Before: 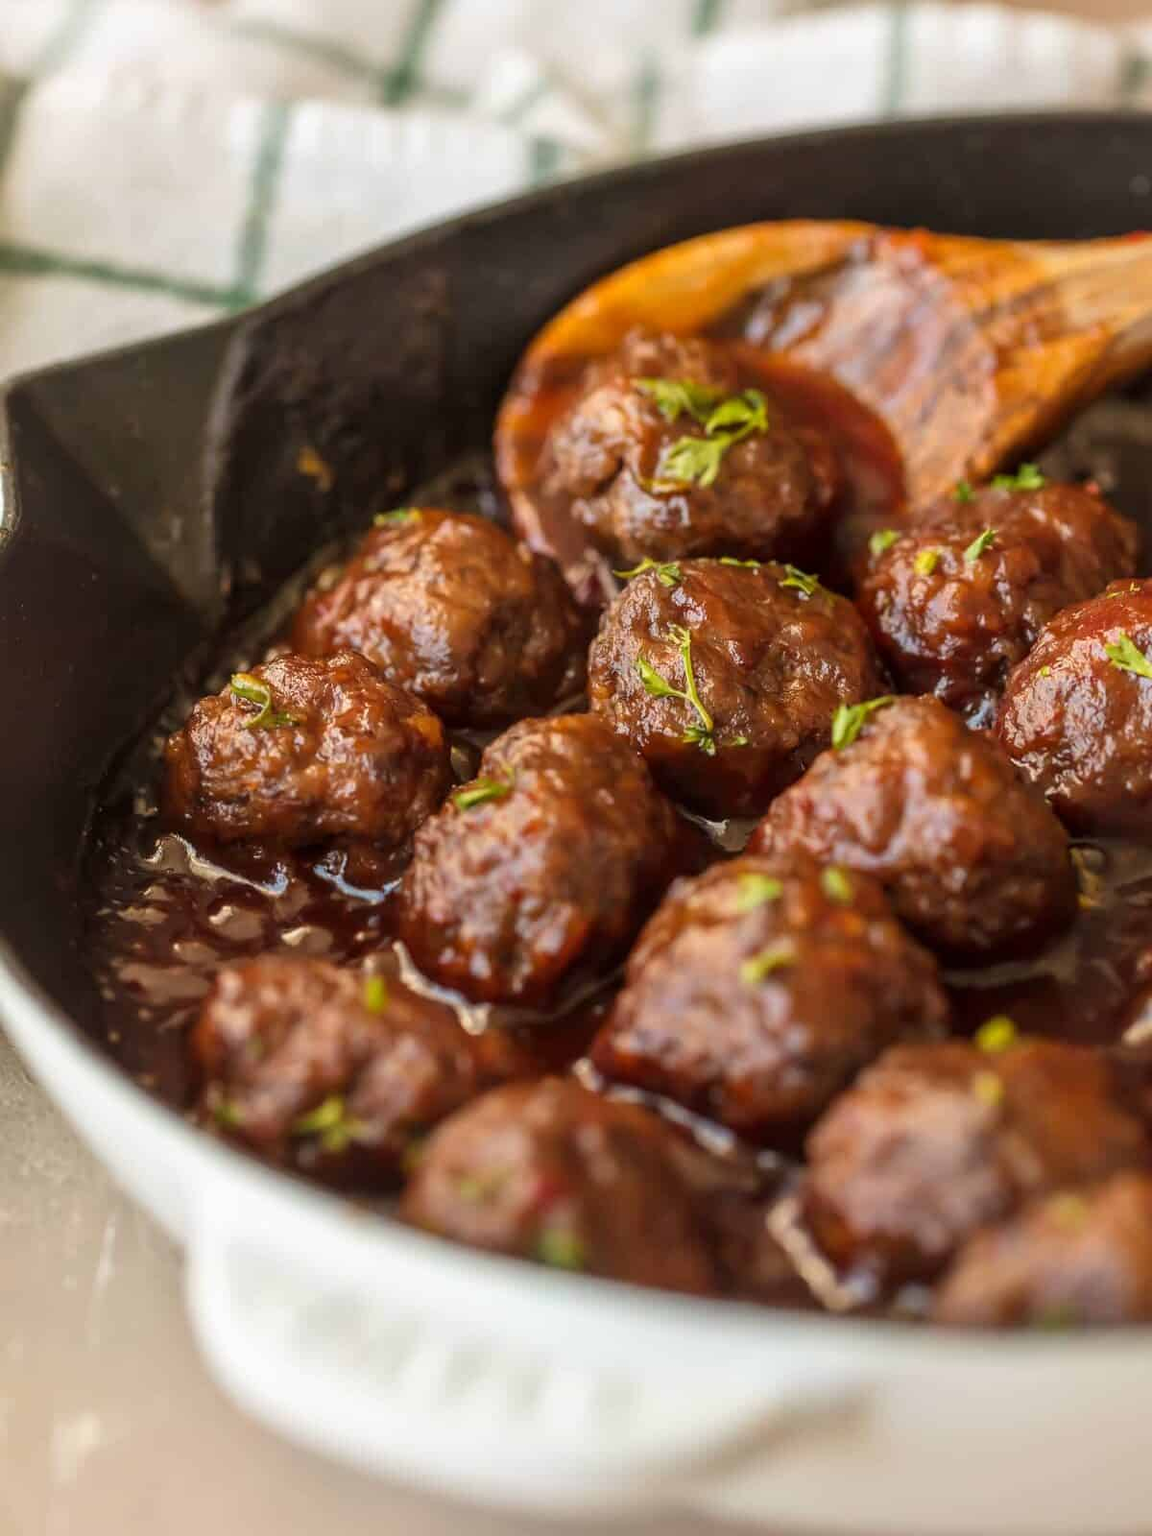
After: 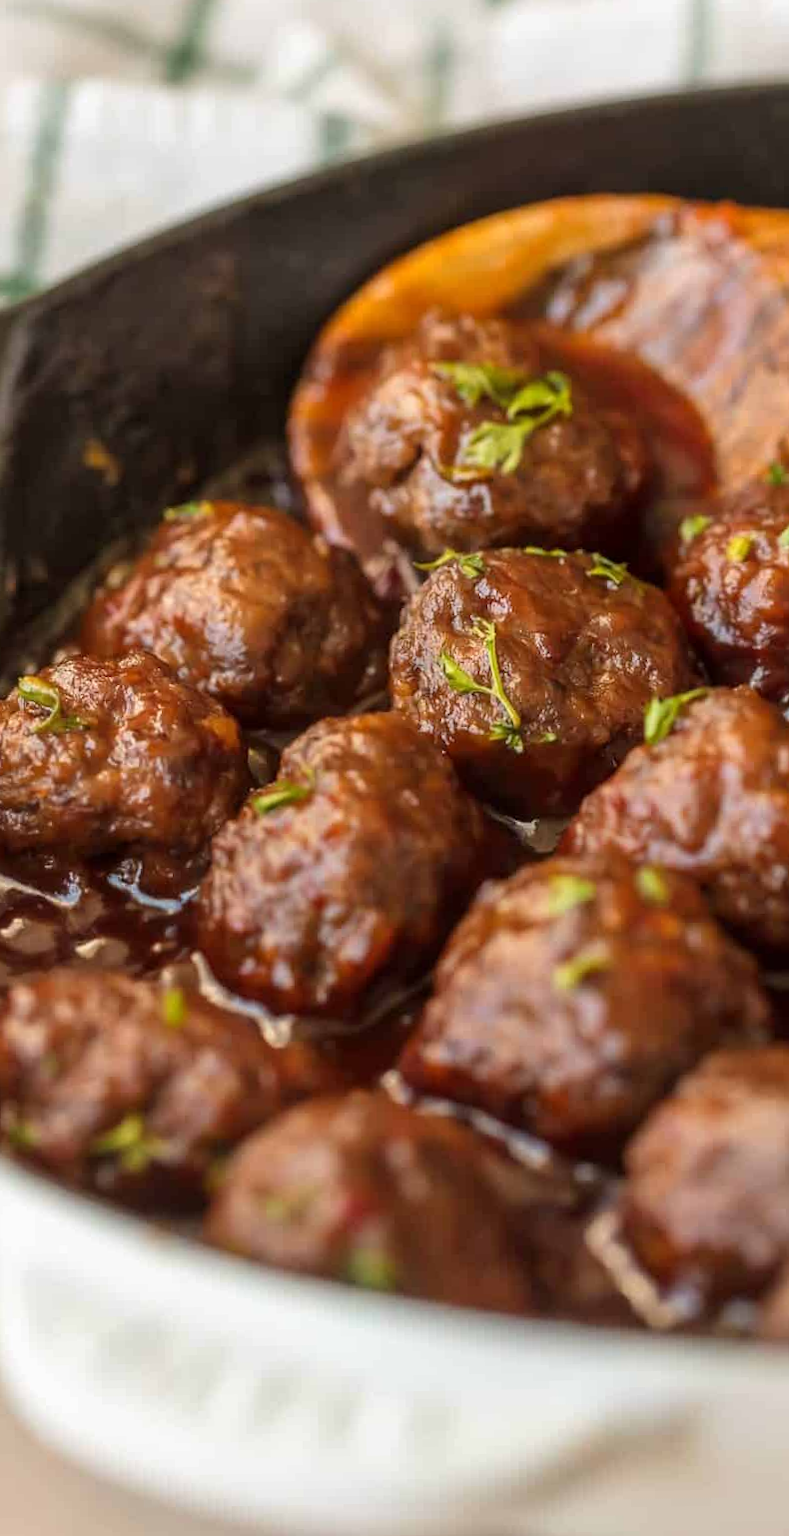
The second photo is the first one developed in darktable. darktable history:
rotate and perspective: rotation -1°, crop left 0.011, crop right 0.989, crop top 0.025, crop bottom 0.975
crop and rotate: left 18.442%, right 15.508%
white balance: emerald 1
